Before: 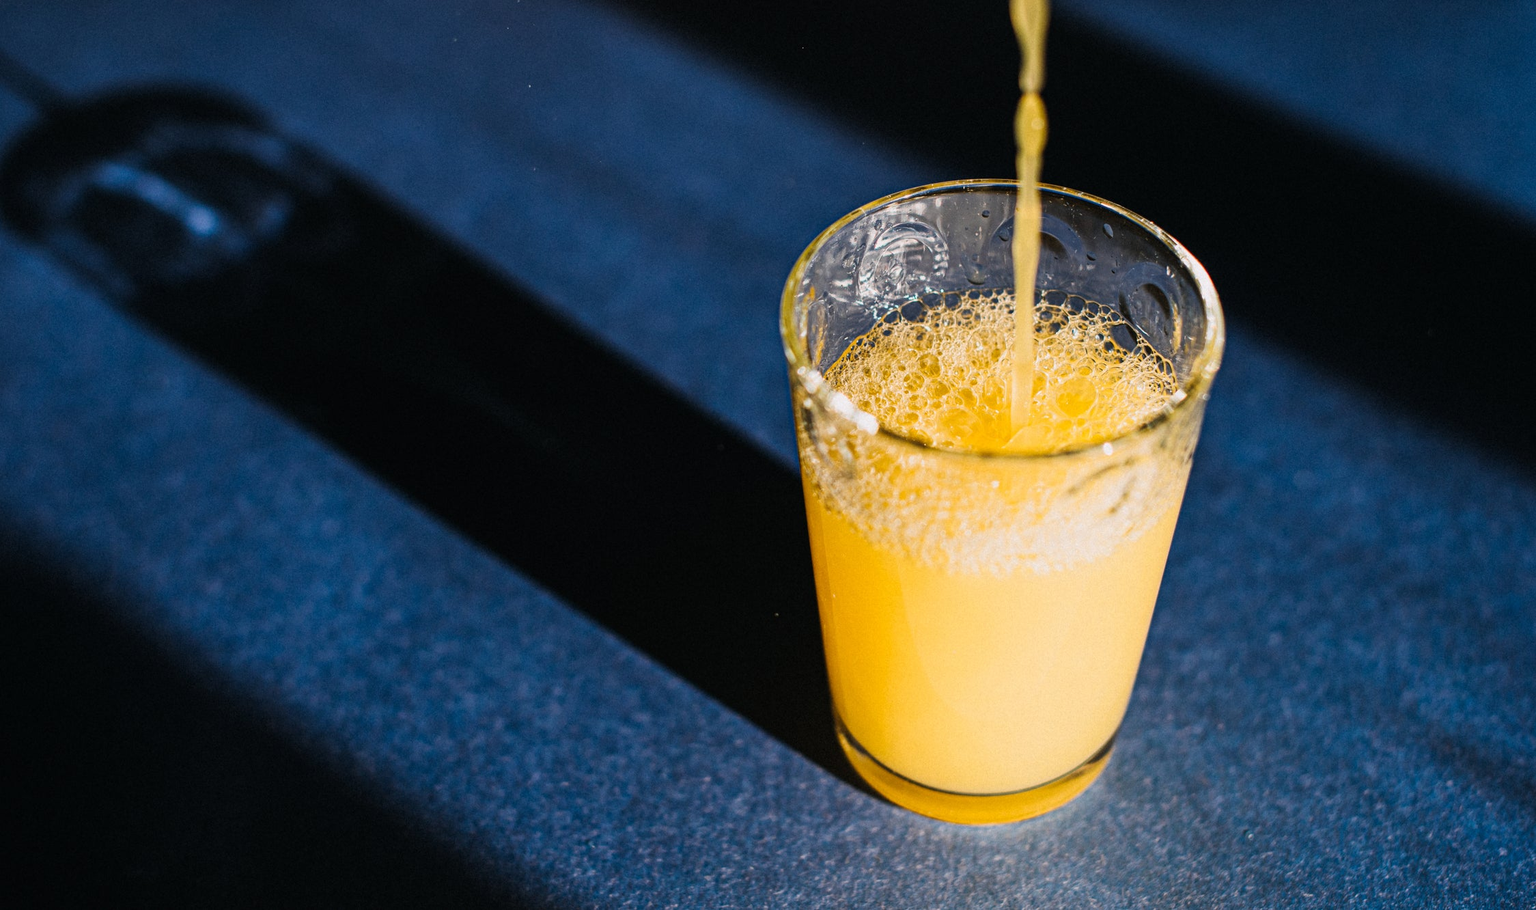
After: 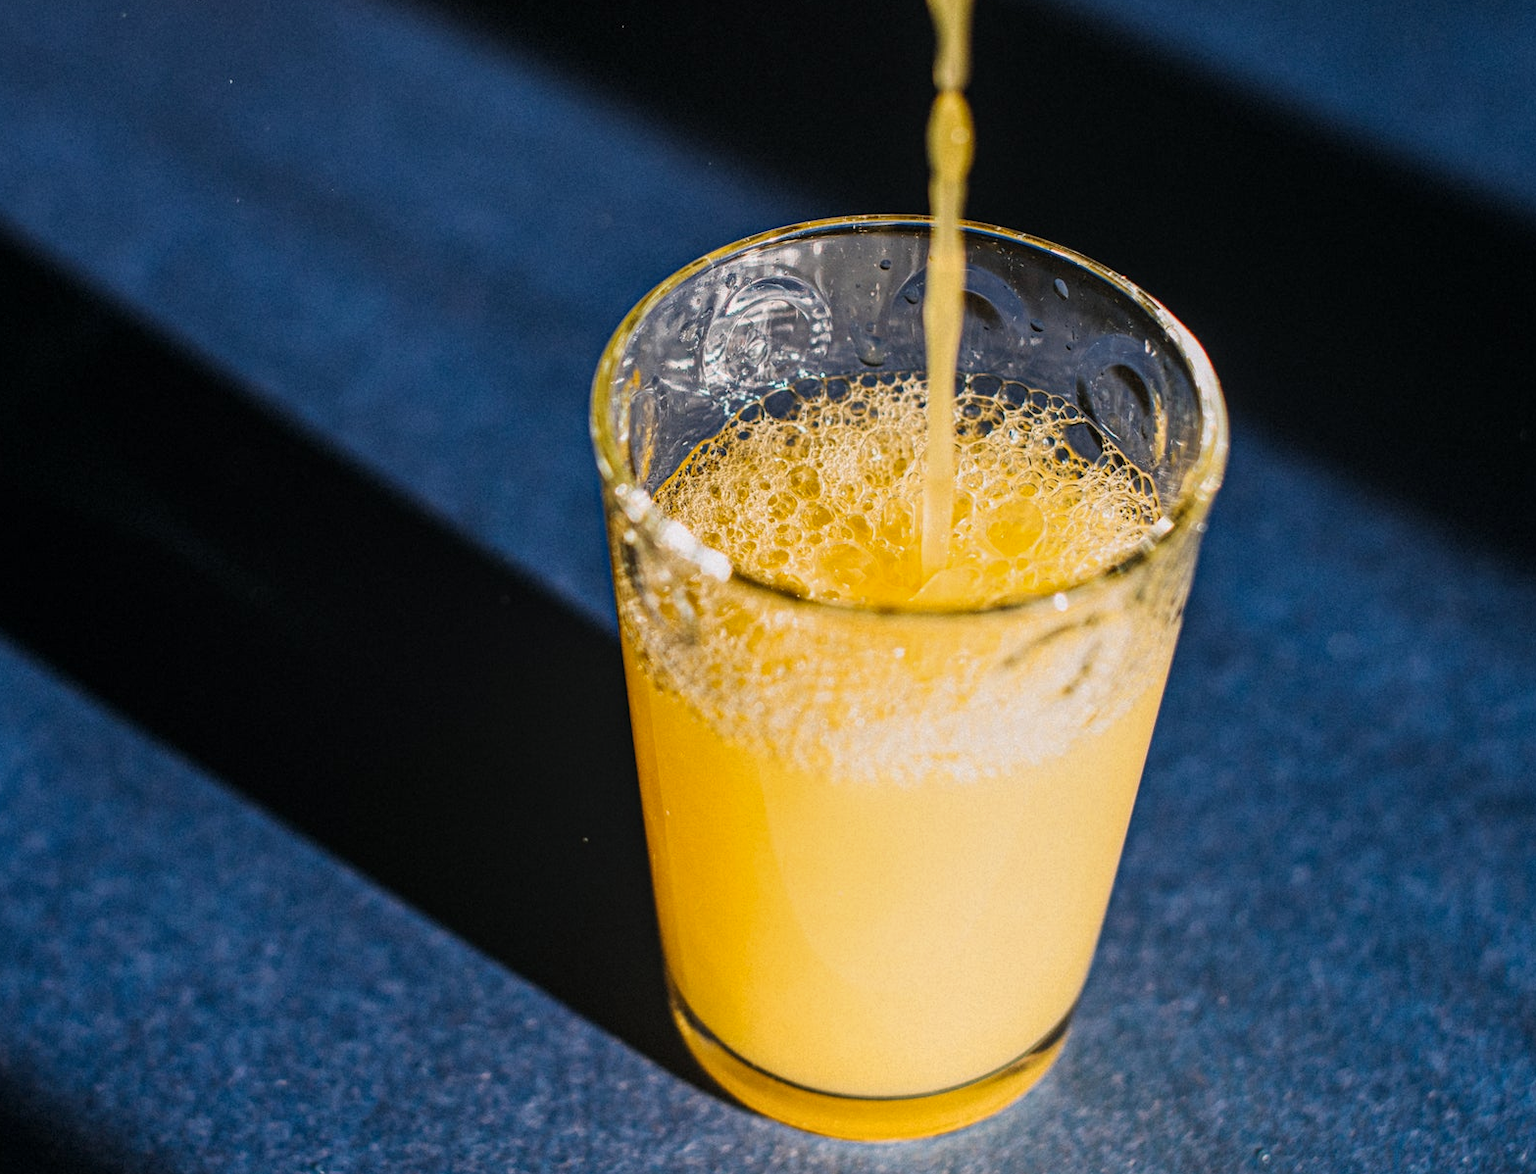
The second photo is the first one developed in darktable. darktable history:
local contrast: detail 115%
crop and rotate: left 24.048%, top 3.25%, right 6.235%, bottom 6.809%
